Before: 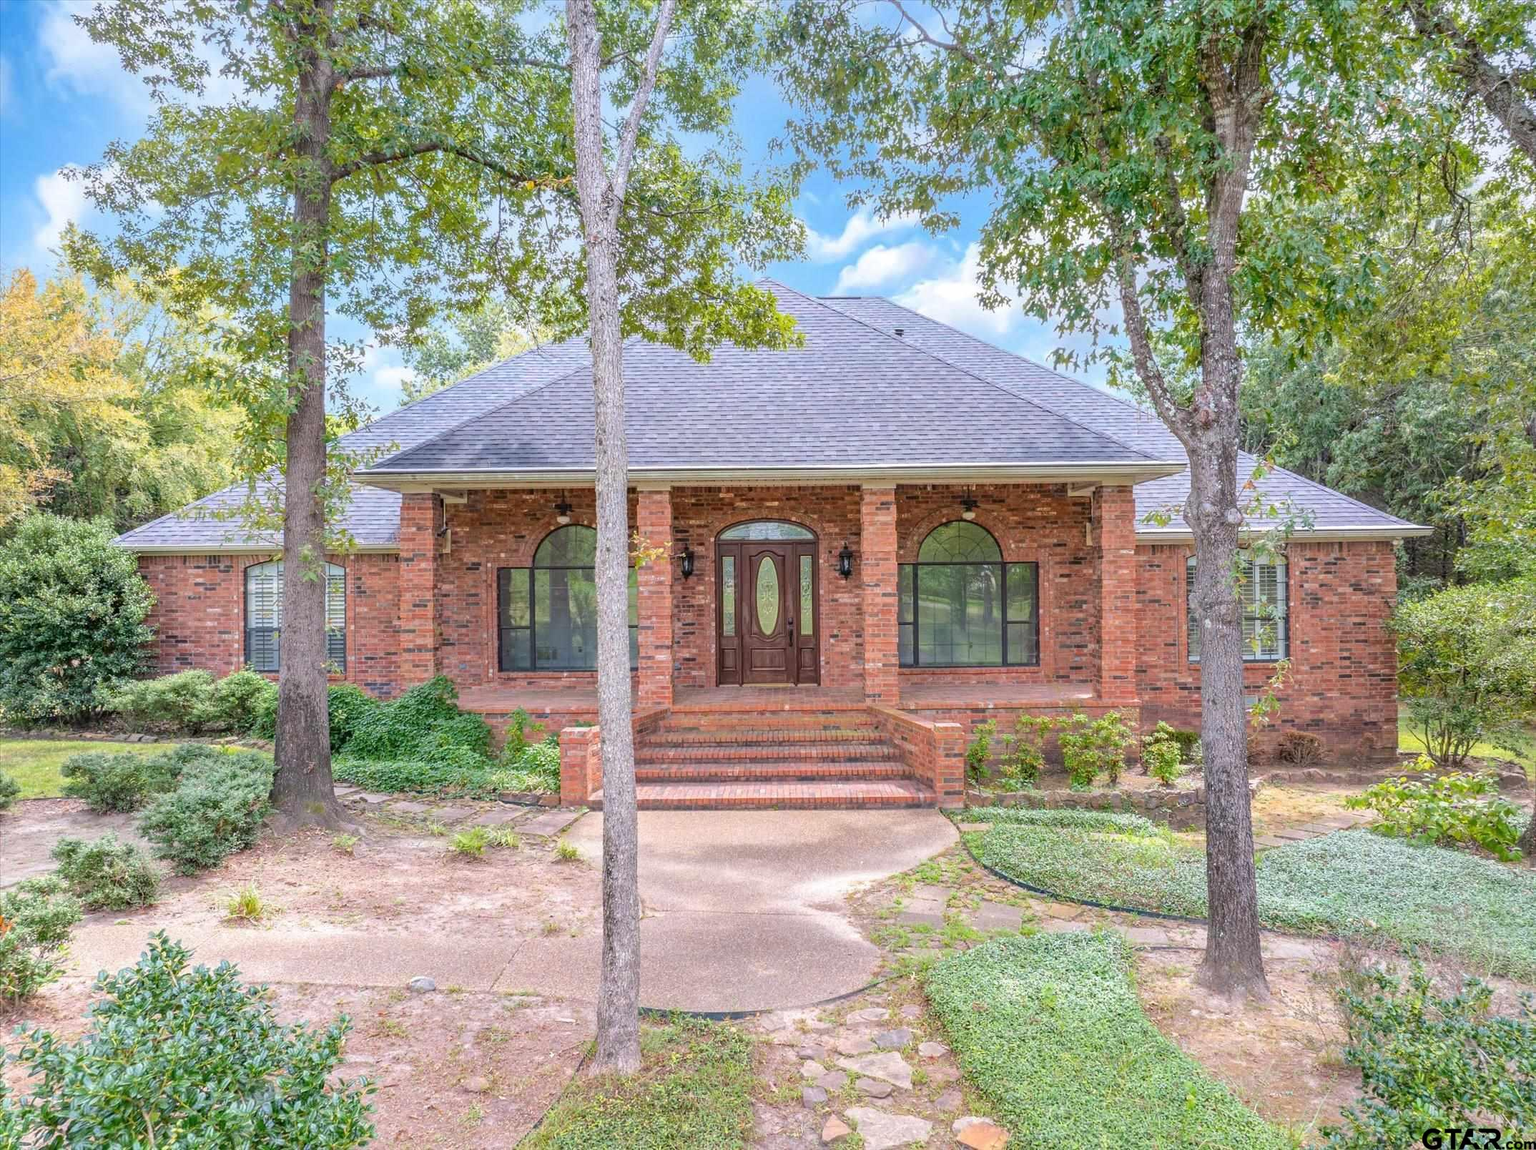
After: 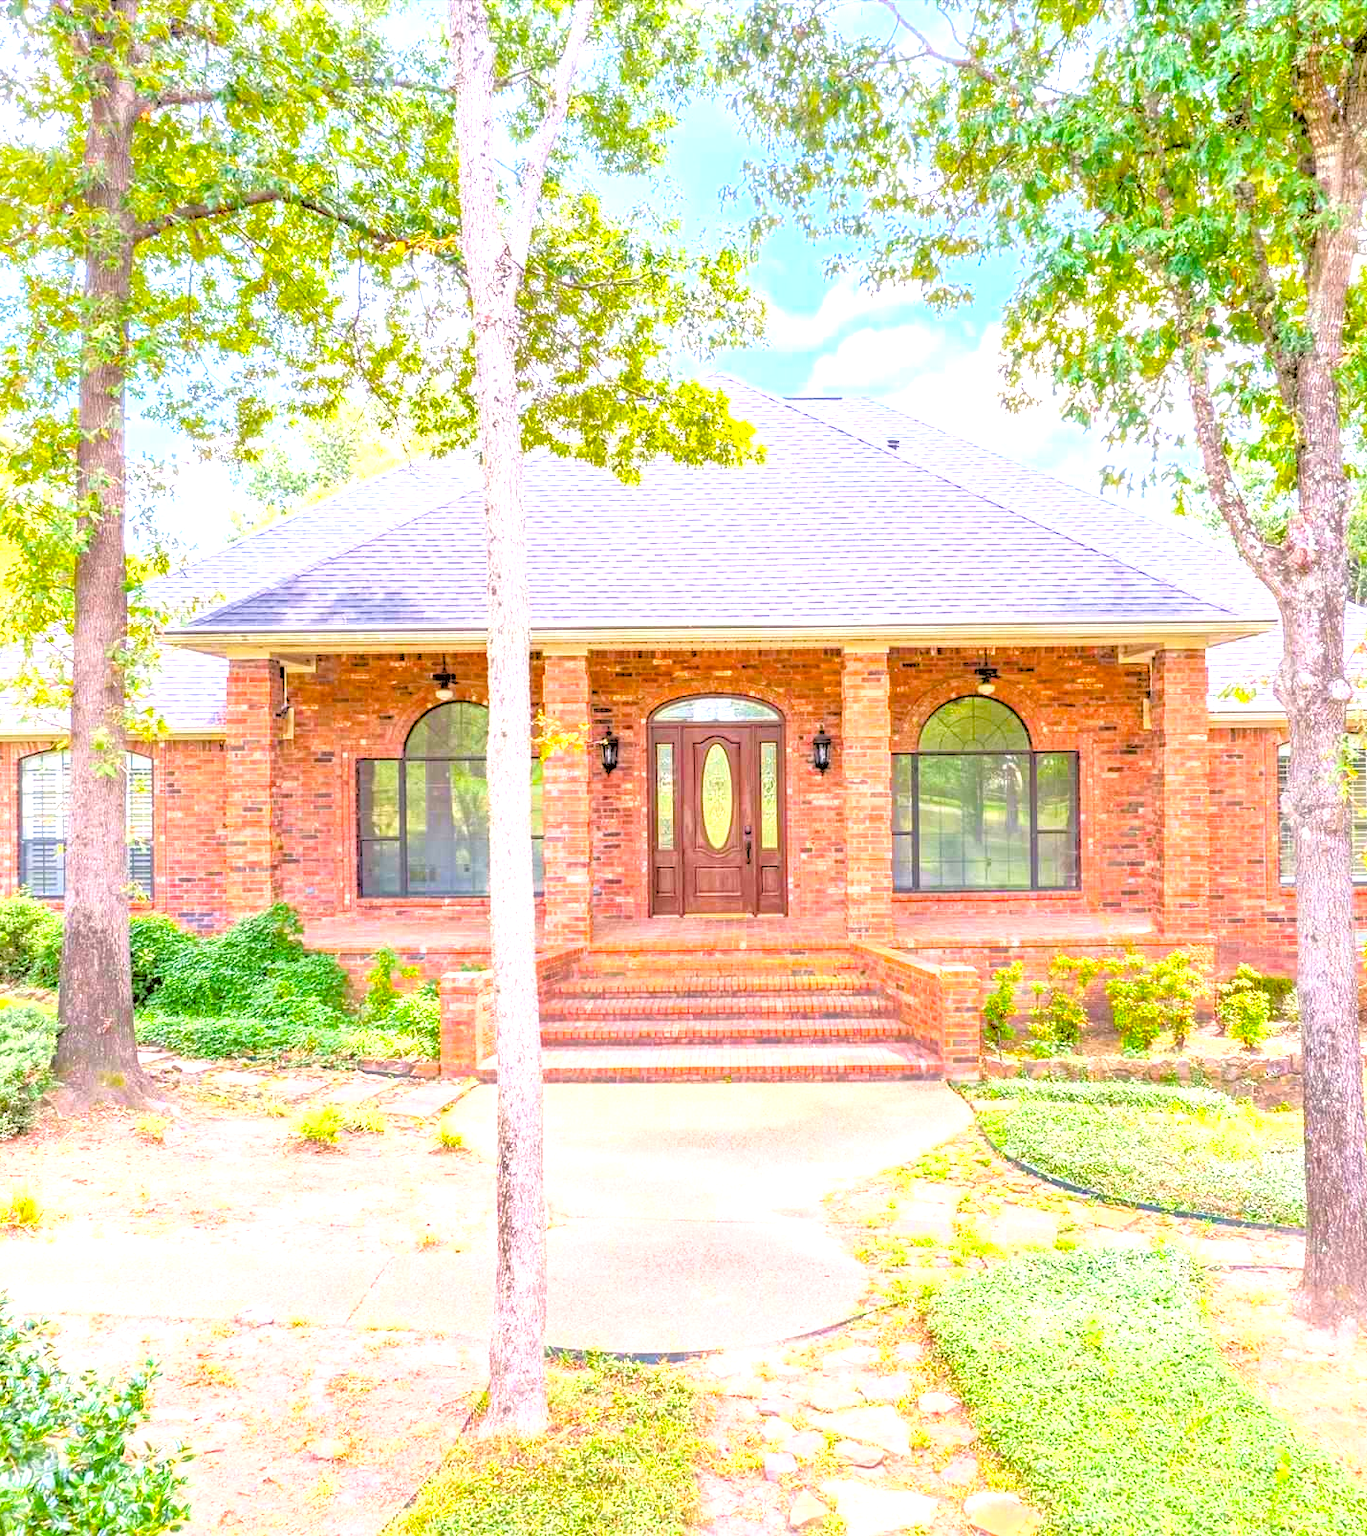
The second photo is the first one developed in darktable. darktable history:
crop and rotate: left 15.055%, right 18.278%
color balance rgb: linear chroma grading › global chroma 15%, perceptual saturation grading › global saturation 30%
exposure: black level correction 0, exposure 1.5 EV, compensate exposure bias true, compensate highlight preservation false
shadows and highlights: shadows -20, white point adjustment -2, highlights -35
color correction: highlights a* 6.27, highlights b* 8.19, shadows a* 5.94, shadows b* 7.23, saturation 0.9
rgb levels: levels [[0.027, 0.429, 0.996], [0, 0.5, 1], [0, 0.5, 1]]
